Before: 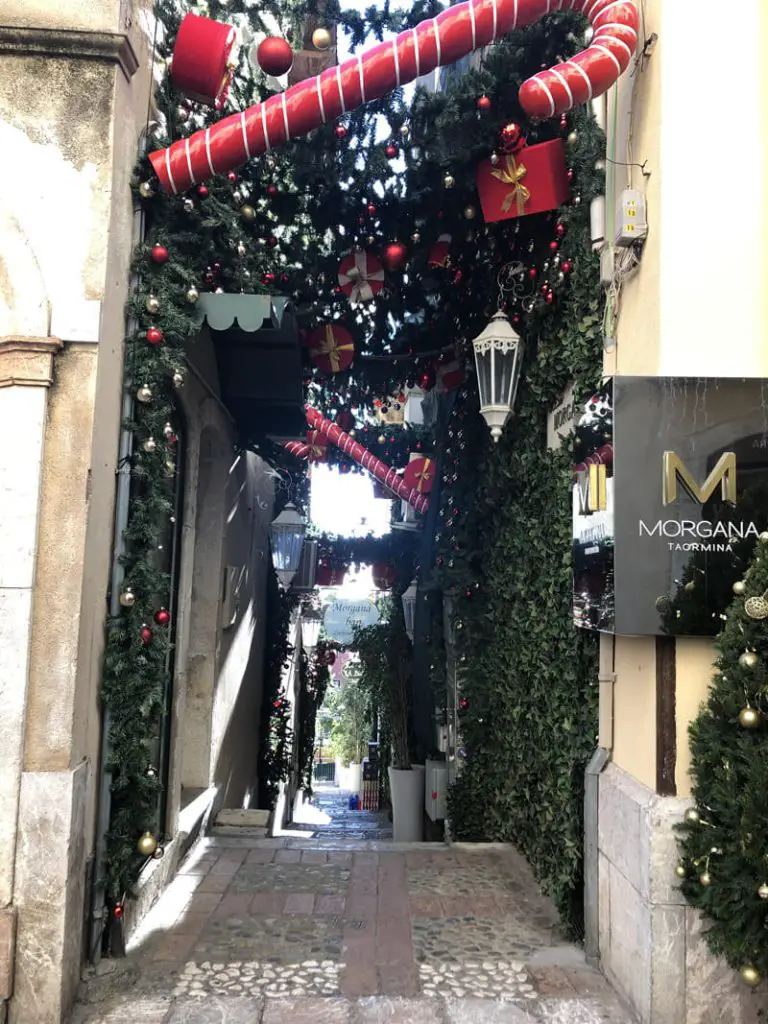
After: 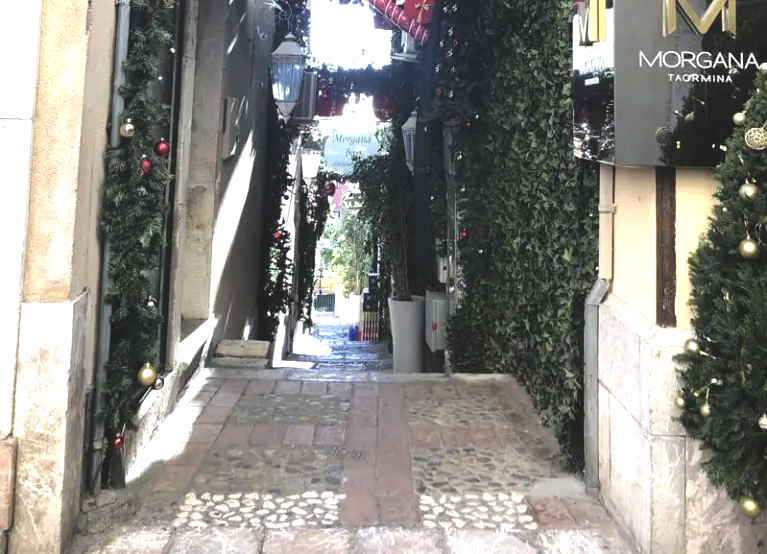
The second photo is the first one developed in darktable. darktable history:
exposure: black level correction -0.015, compensate highlight preservation false
crop and rotate: top 45.865%, right 0.05%
tone equalizer: -8 EV -0.783 EV, -7 EV -0.712 EV, -6 EV -0.603 EV, -5 EV -0.372 EV, -3 EV 0.4 EV, -2 EV 0.6 EV, -1 EV 0.701 EV, +0 EV 0.751 EV
